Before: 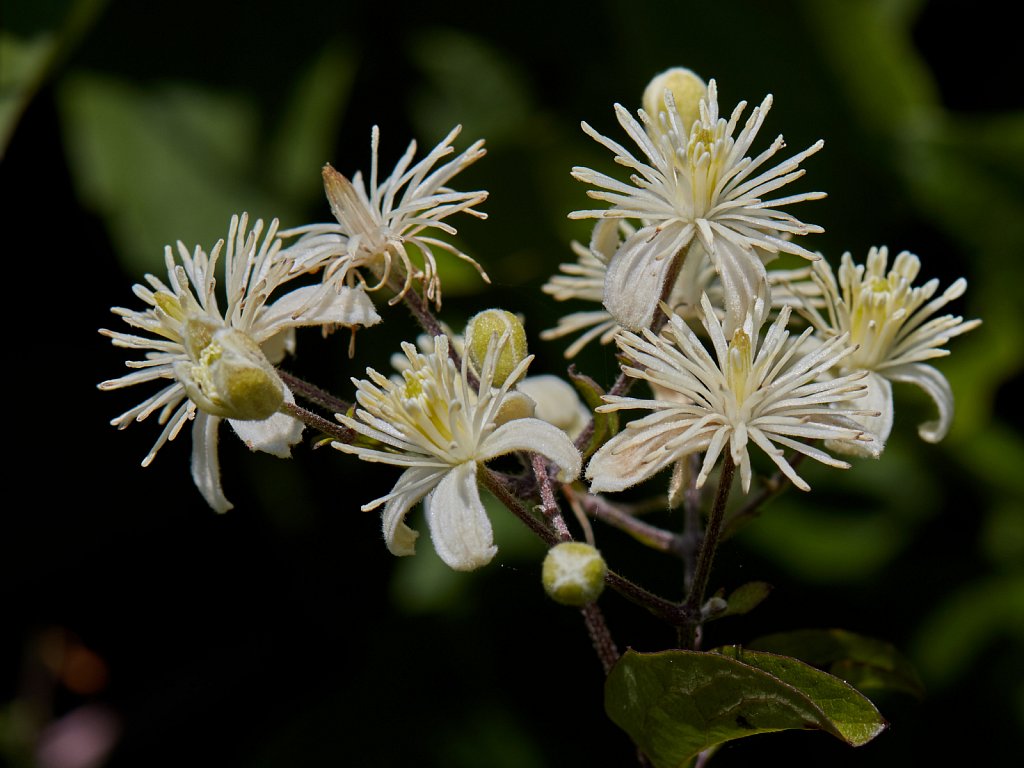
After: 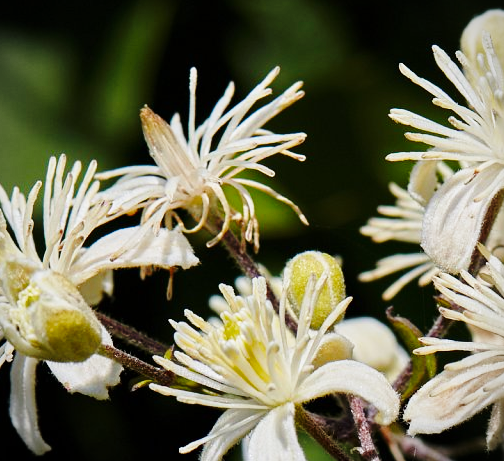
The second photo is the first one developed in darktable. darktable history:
vignetting: fall-off start 91.19%
crop: left 17.835%, top 7.675%, right 32.881%, bottom 32.213%
base curve: curves: ch0 [(0, 0) (0.028, 0.03) (0.121, 0.232) (0.46, 0.748) (0.859, 0.968) (1, 1)], preserve colors none
